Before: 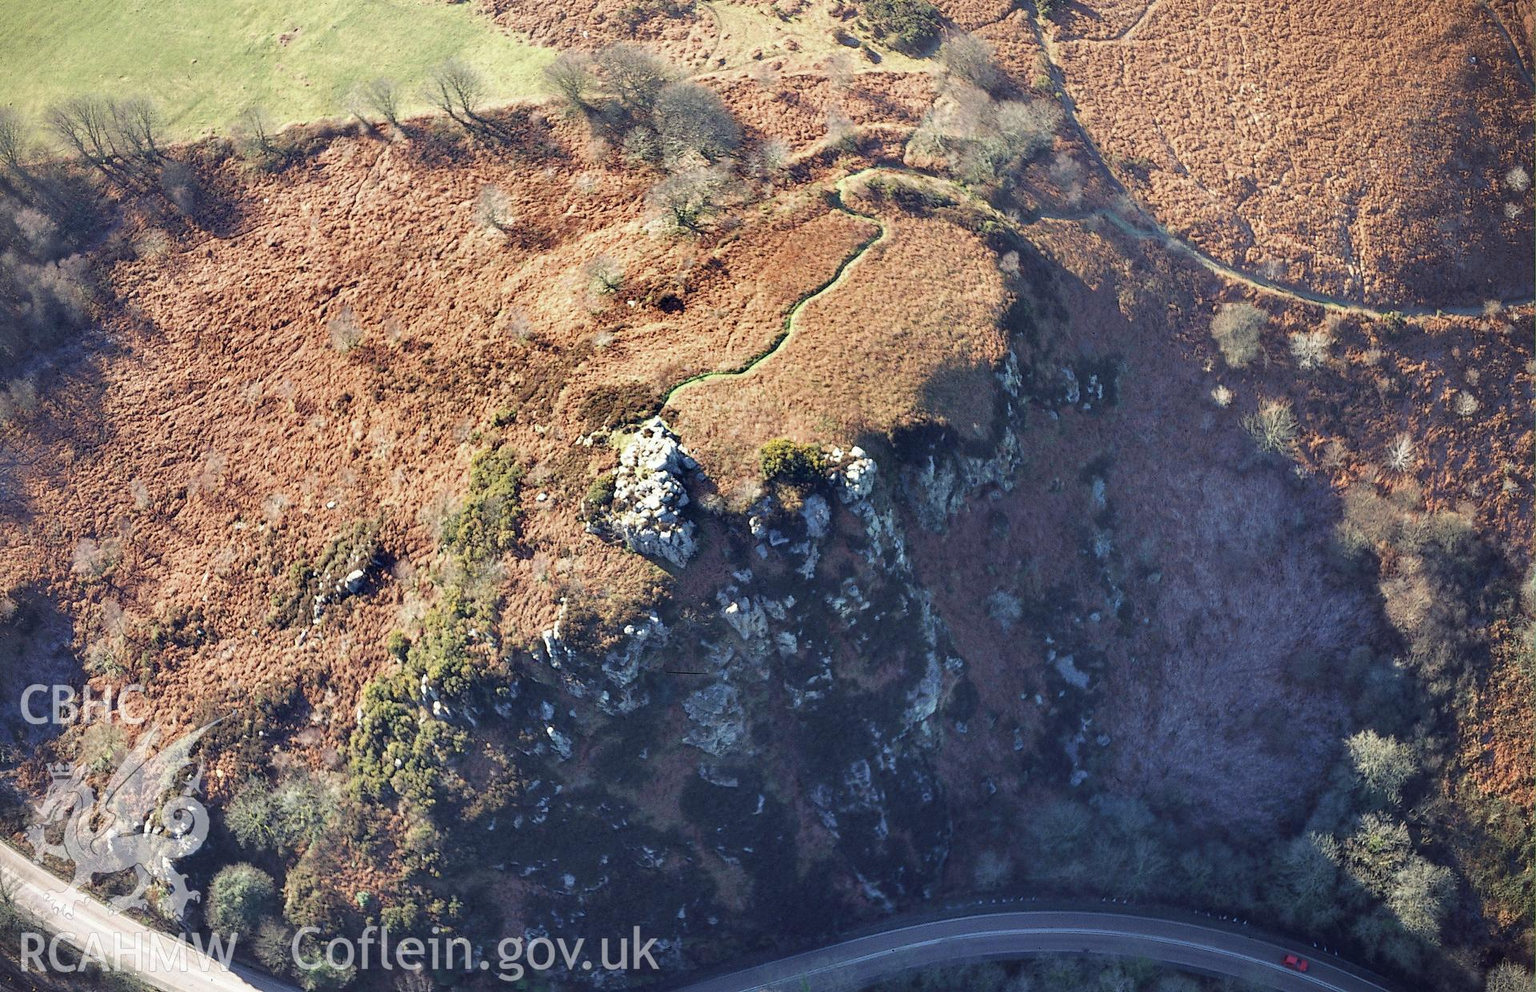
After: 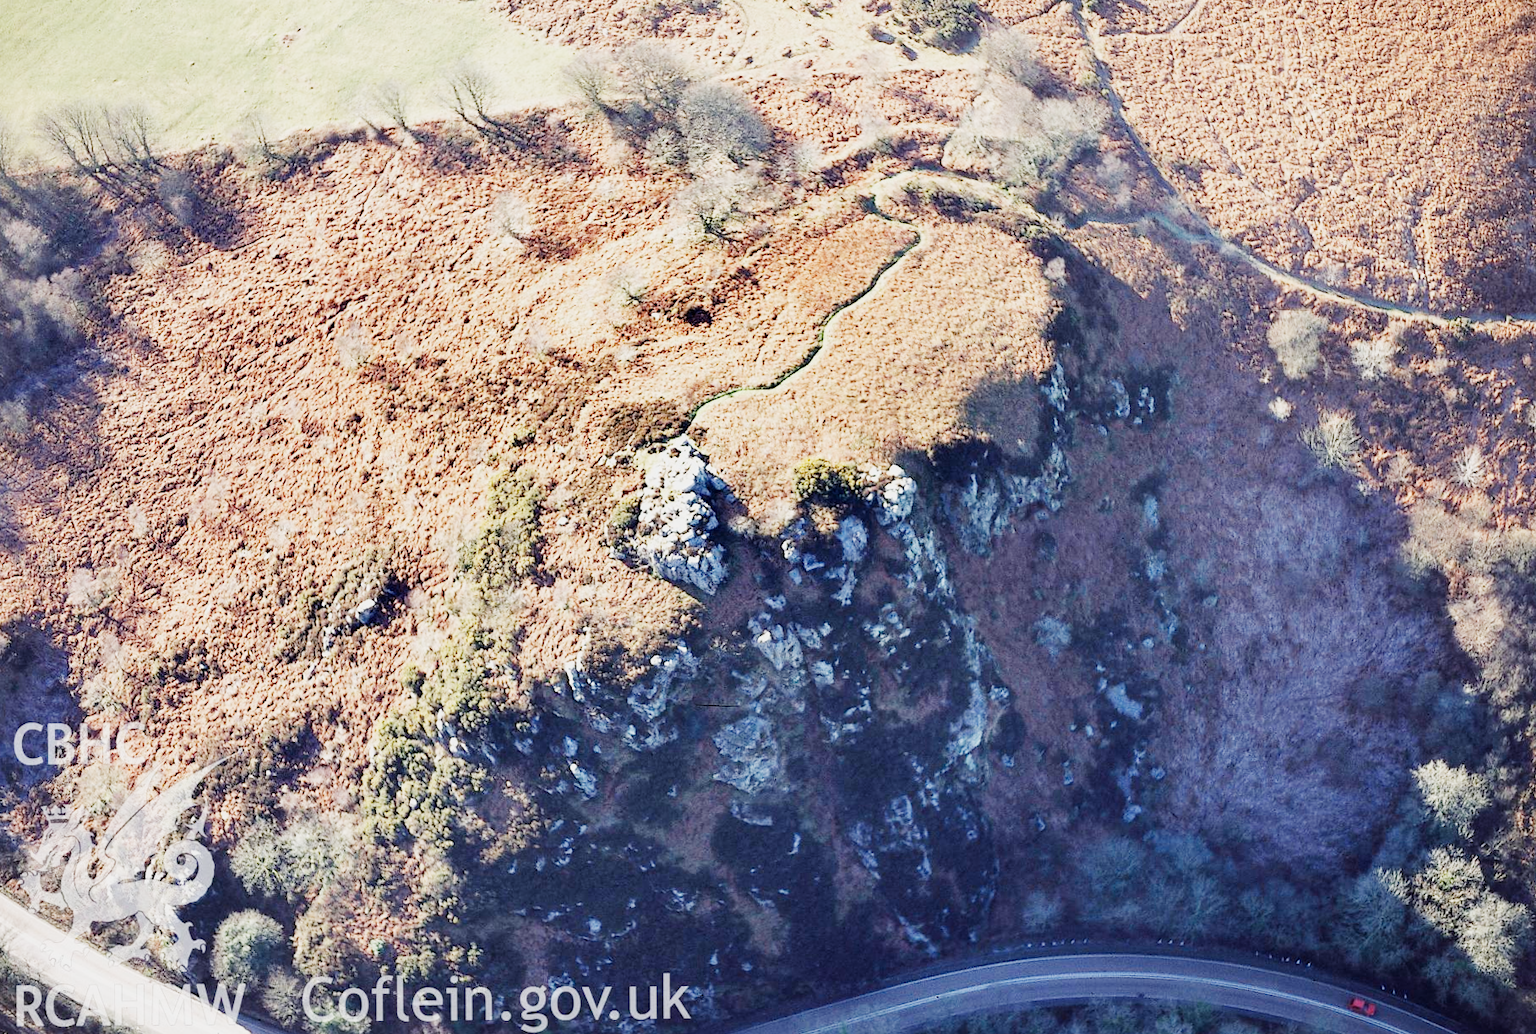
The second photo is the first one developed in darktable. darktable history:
crop: right 4.126%, bottom 0.031%
exposure: exposure 1 EV, compensate highlight preservation false
sigmoid: contrast 1.6, skew -0.2, preserve hue 0%, red attenuation 0.1, red rotation 0.035, green attenuation 0.1, green rotation -0.017, blue attenuation 0.15, blue rotation -0.052, base primaries Rec2020
rotate and perspective: rotation -0.45°, automatic cropping original format, crop left 0.008, crop right 0.992, crop top 0.012, crop bottom 0.988
